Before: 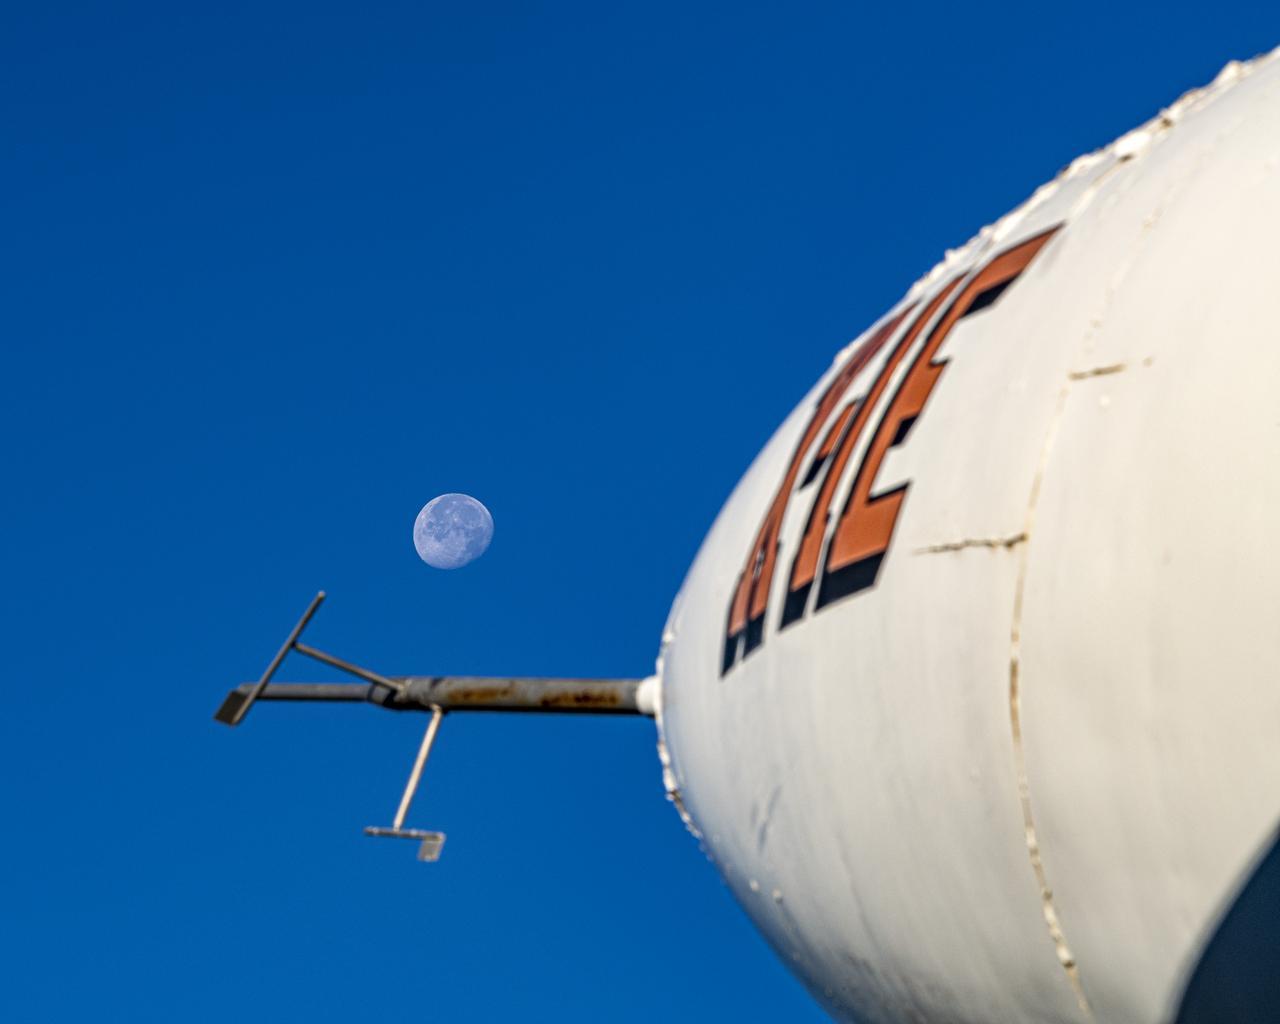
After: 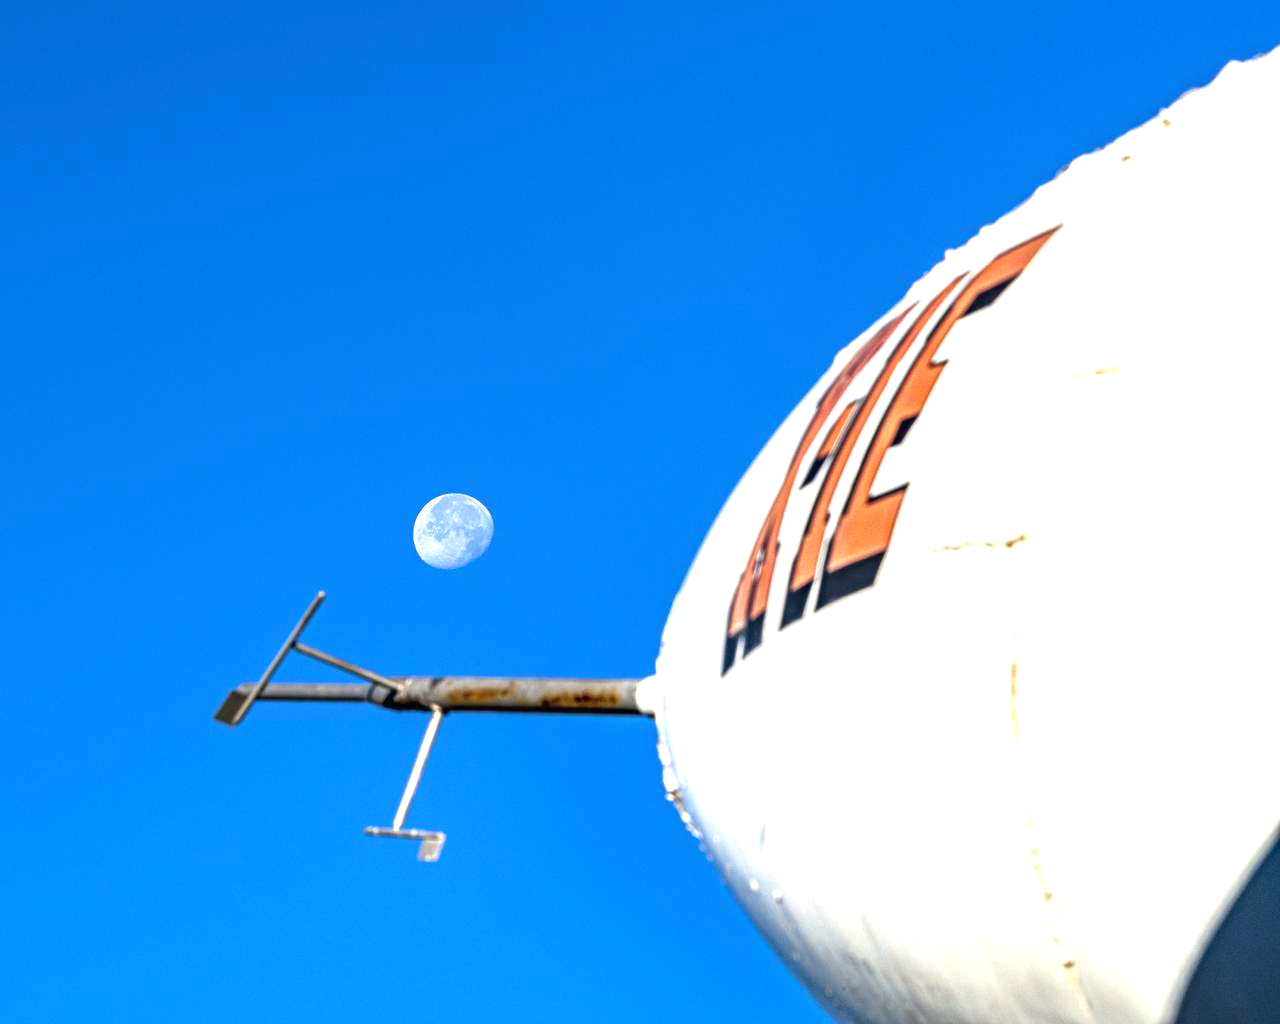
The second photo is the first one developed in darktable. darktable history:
exposure: black level correction 0, exposure 1.441 EV, compensate exposure bias true, compensate highlight preservation false
